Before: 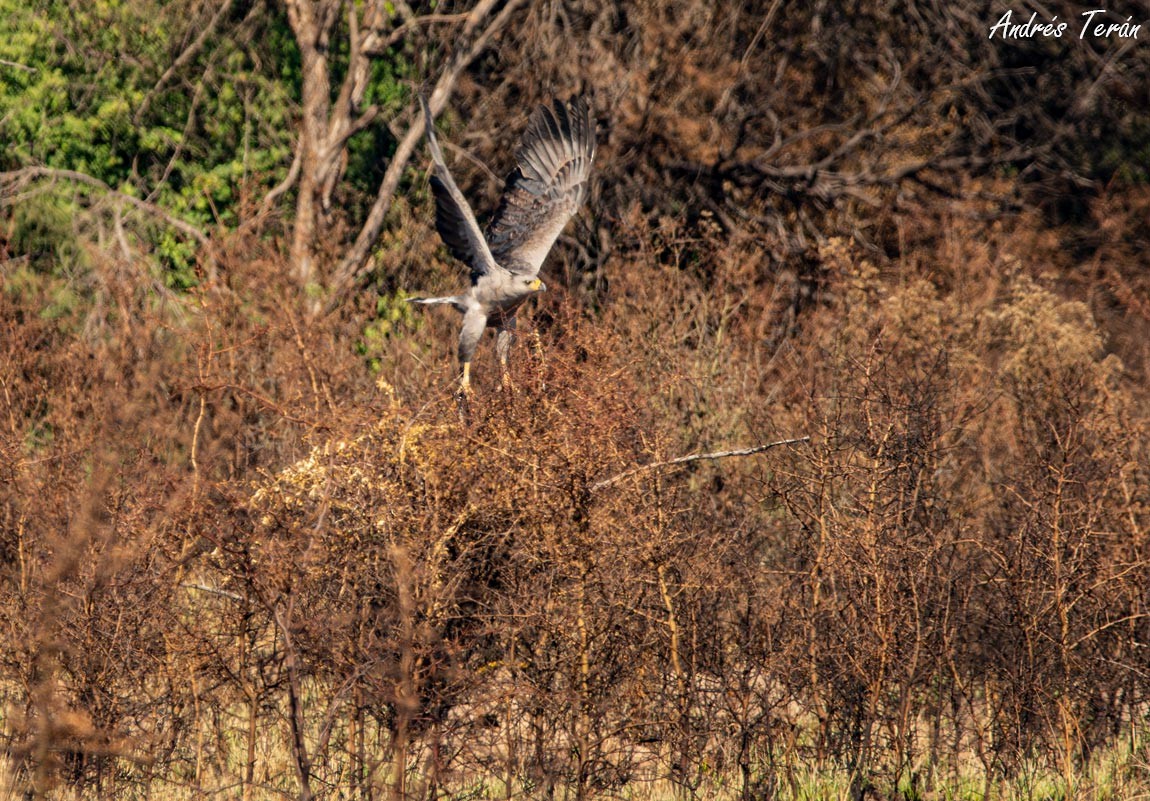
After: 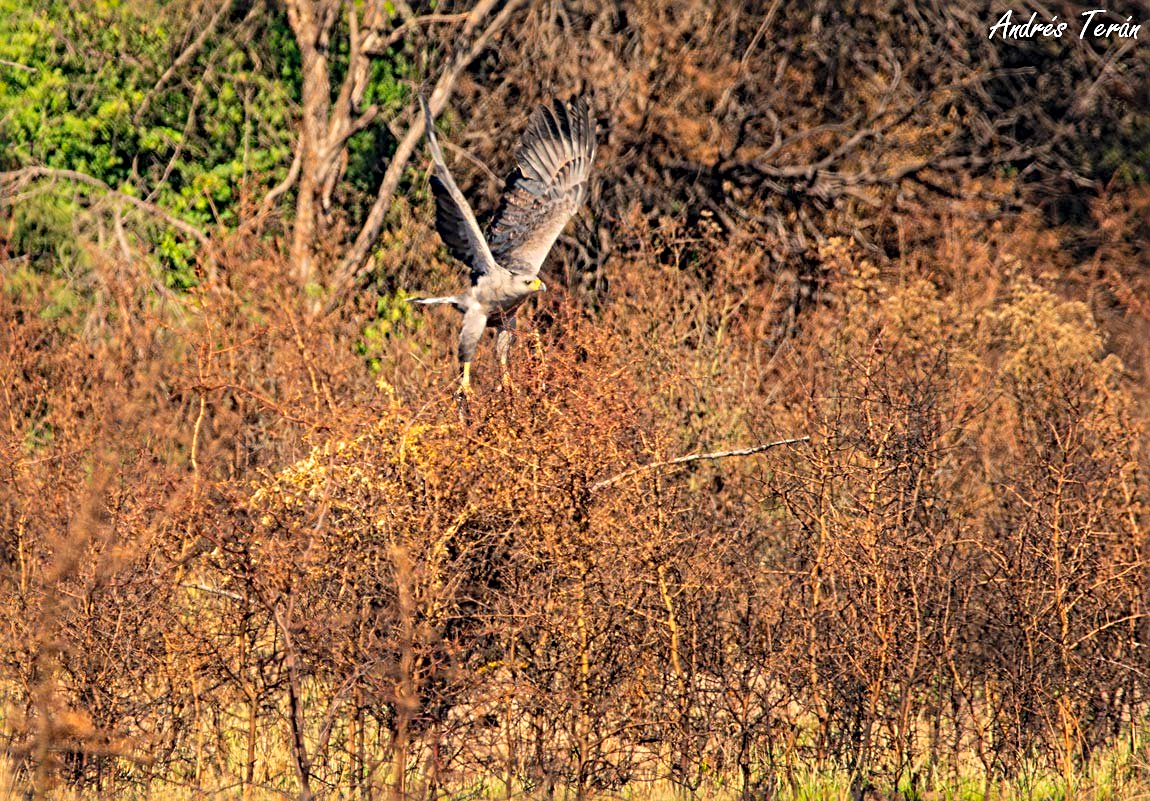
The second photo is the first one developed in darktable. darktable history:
contrast brightness saturation: contrast 0.07, brightness 0.18, saturation 0.4
sharpen: radius 4
